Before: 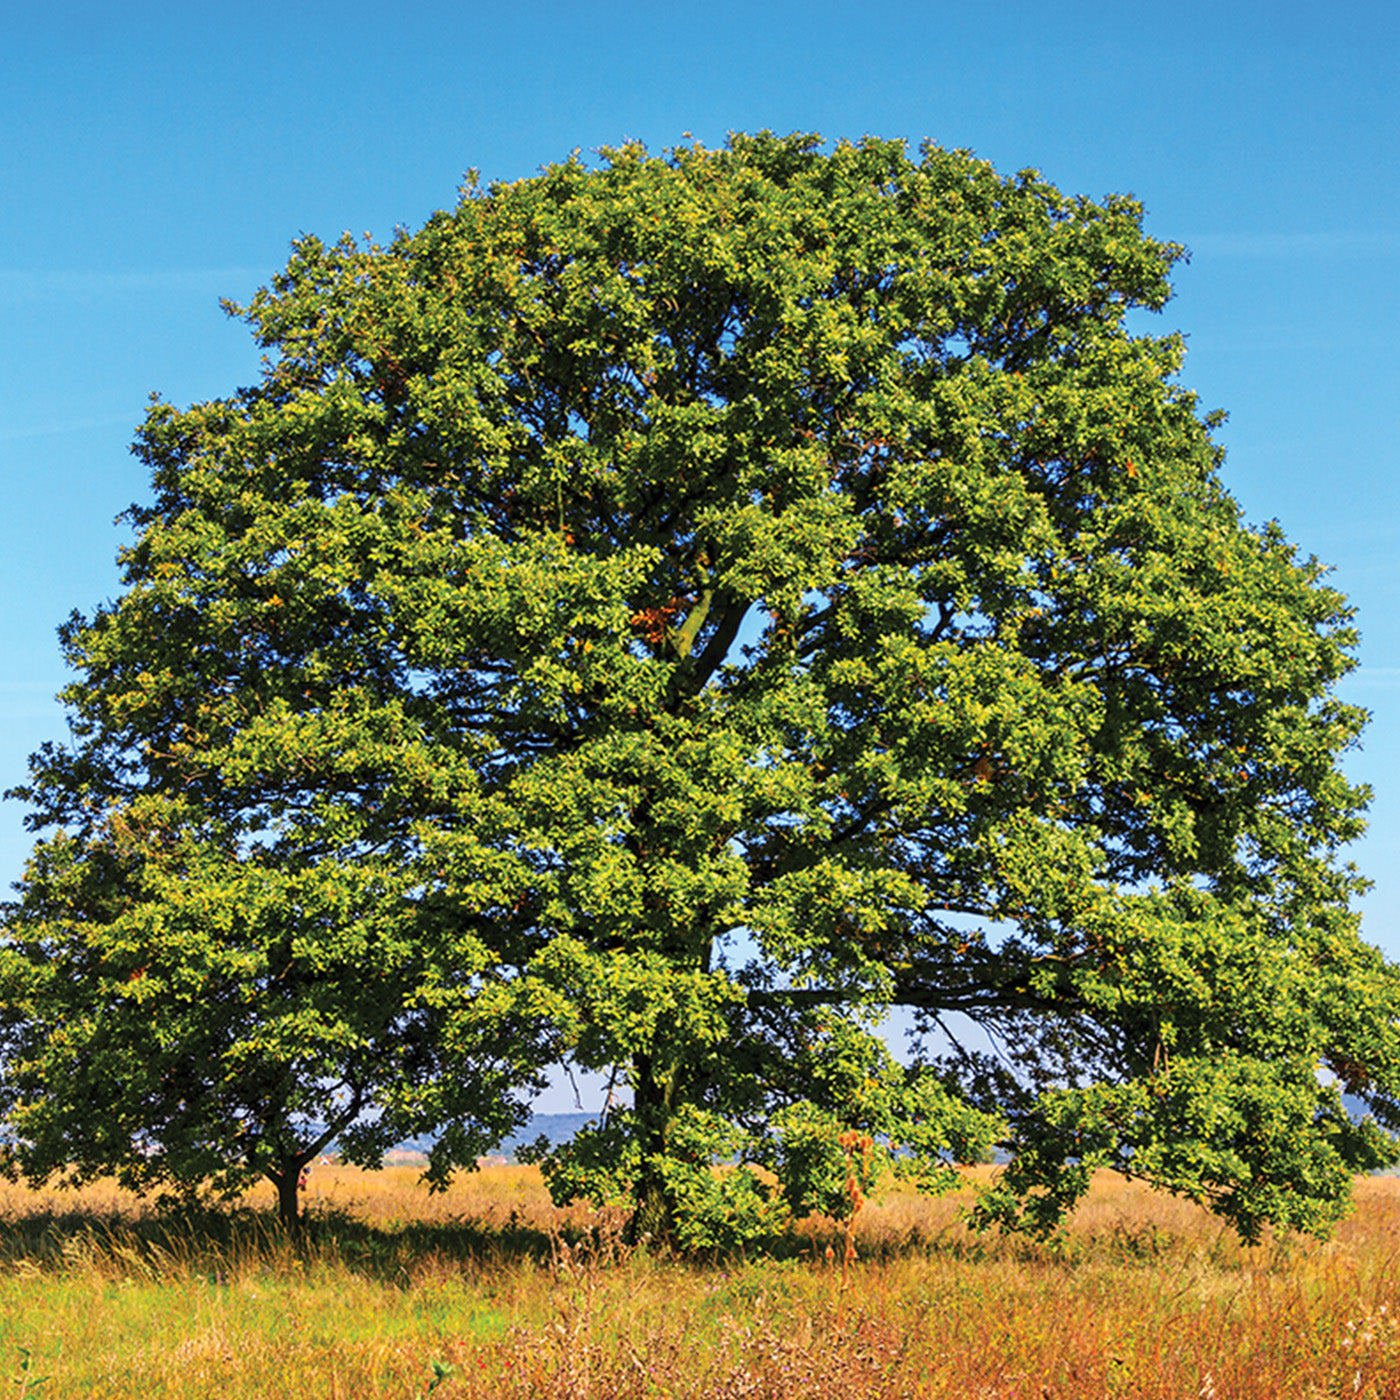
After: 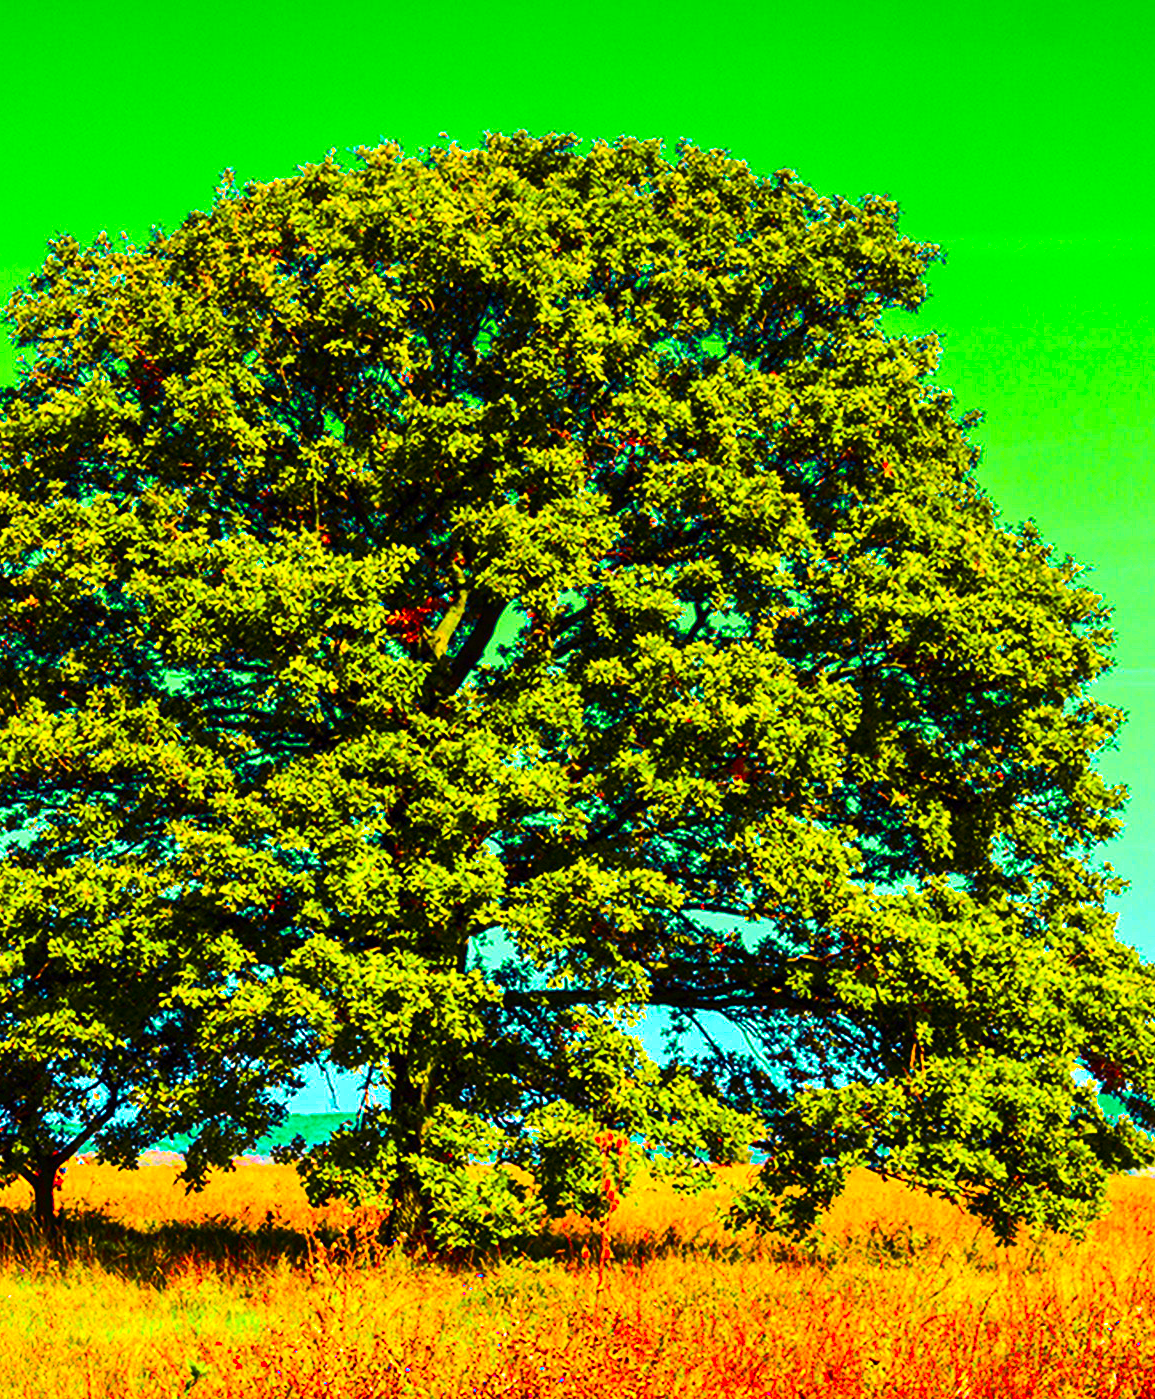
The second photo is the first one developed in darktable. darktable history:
crop: left 17.45%, bottom 0.03%
contrast brightness saturation: contrast 0.259, brightness 0.022, saturation 0.861
color zones: curves: ch0 [(0.254, 0.492) (0.724, 0.62)]; ch1 [(0.25, 0.528) (0.719, 0.796)]; ch2 [(0, 0.472) (0.25, 0.5) (0.73, 0.184)]
color balance rgb: shadows lift › luminance 0.452%, shadows lift › chroma 6.992%, shadows lift › hue 301.3°, linear chroma grading › shadows 19.94%, linear chroma grading › highlights 3.836%, linear chroma grading › mid-tones 10.406%, perceptual saturation grading › global saturation 29.585%, perceptual brilliance grading › highlights 19.43%, perceptual brilliance grading › mid-tones 19.79%, perceptual brilliance grading › shadows -19.587%, global vibrance 29.852%
